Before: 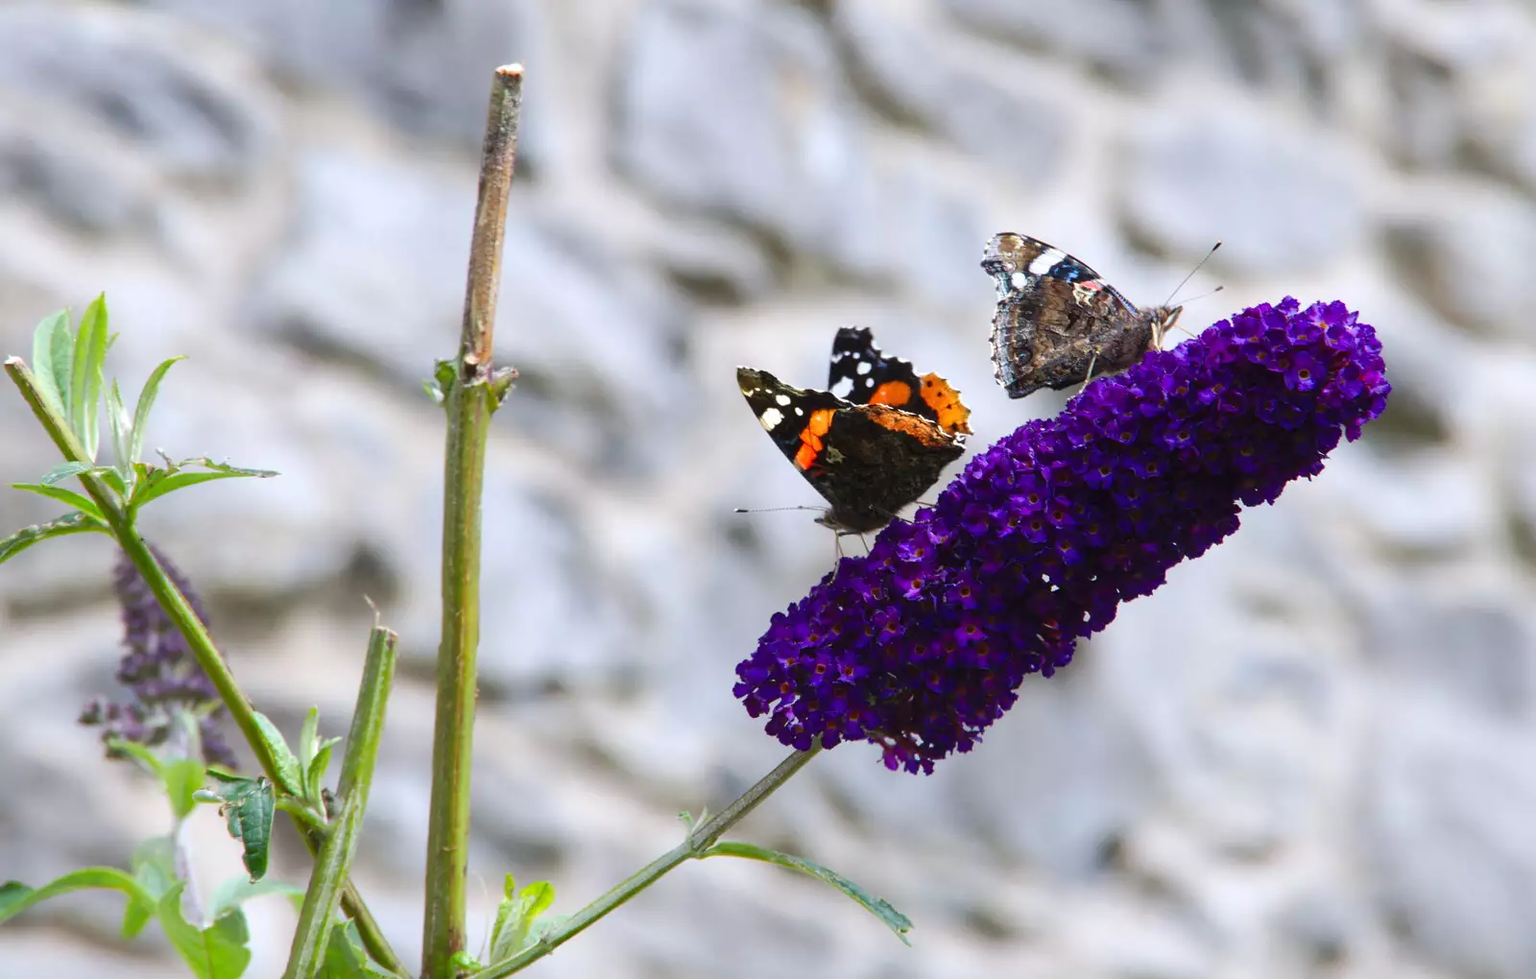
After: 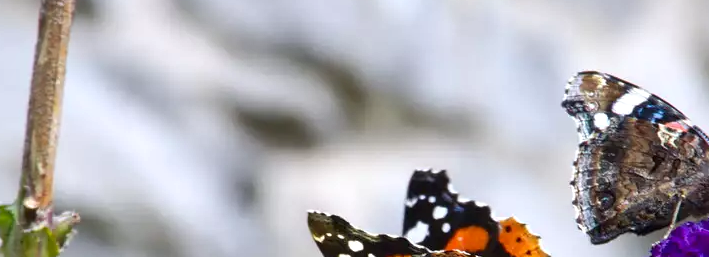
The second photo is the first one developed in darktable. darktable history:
crop: left 28.8%, top 16.837%, right 26.835%, bottom 57.885%
local contrast: mode bilateral grid, contrast 26, coarseness 59, detail 152%, midtone range 0.2
